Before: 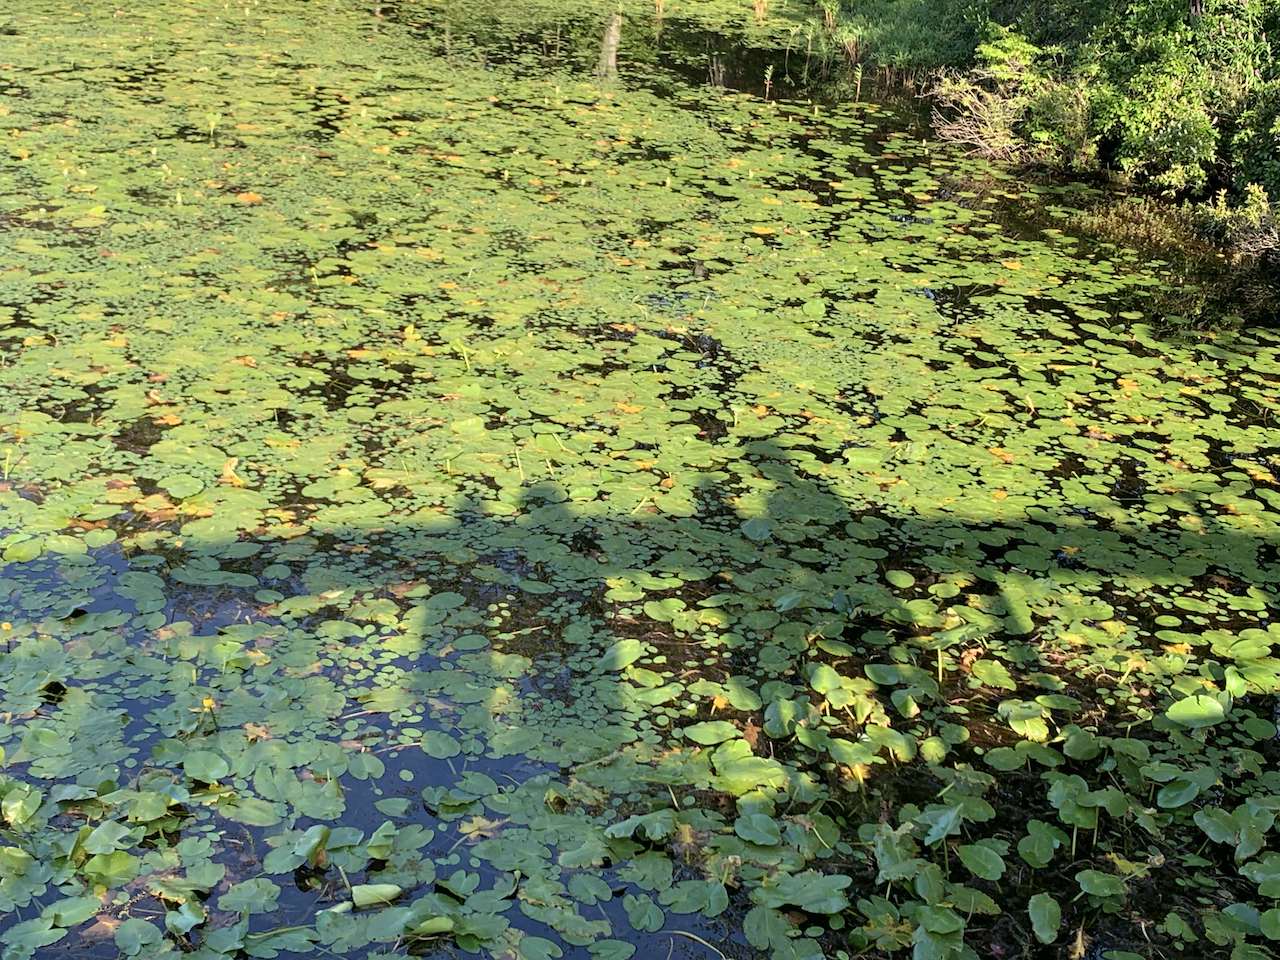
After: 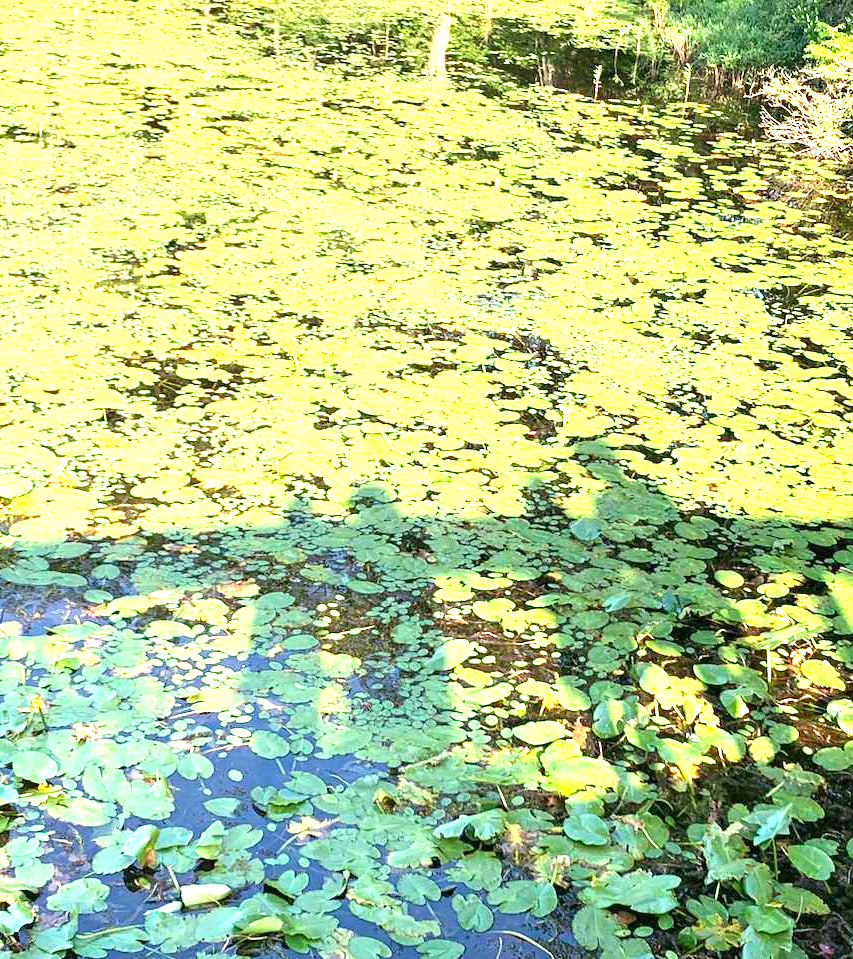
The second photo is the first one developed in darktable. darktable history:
crop and rotate: left 13.409%, right 19.924%
exposure: black level correction 0, exposure 1.75 EV, compensate exposure bias true, compensate highlight preservation false
